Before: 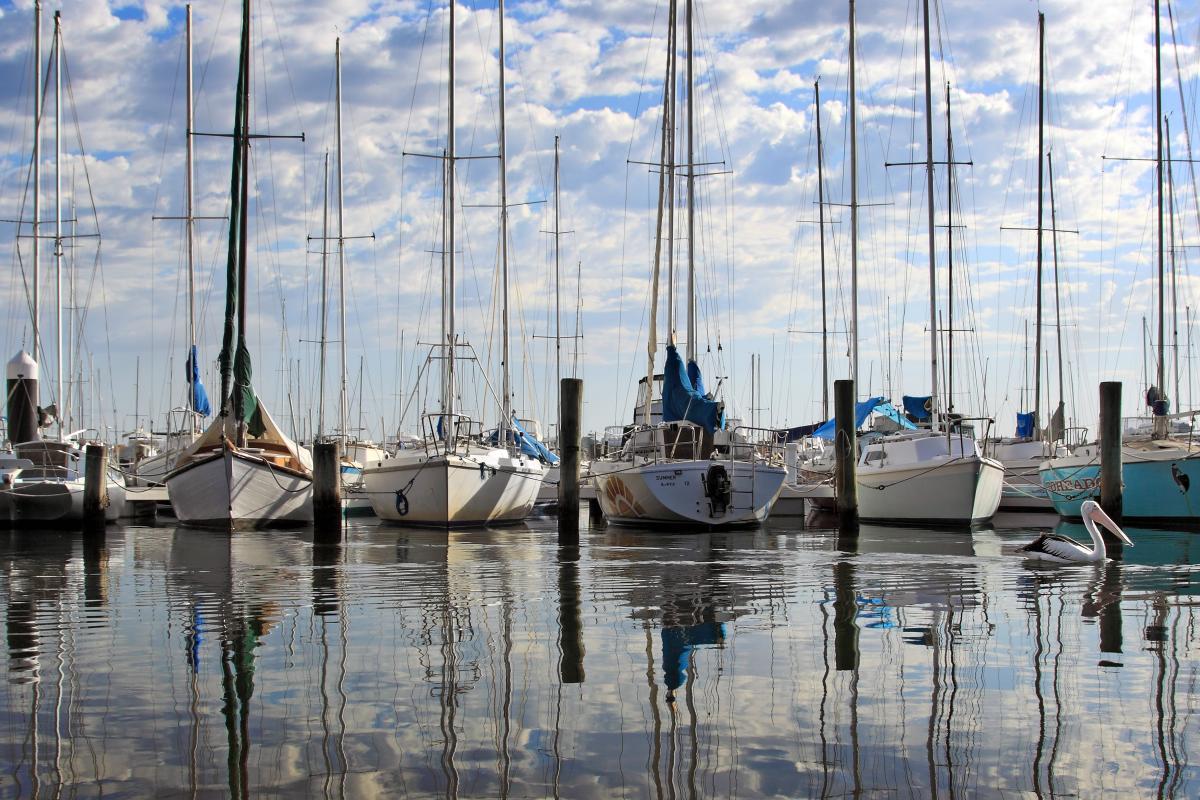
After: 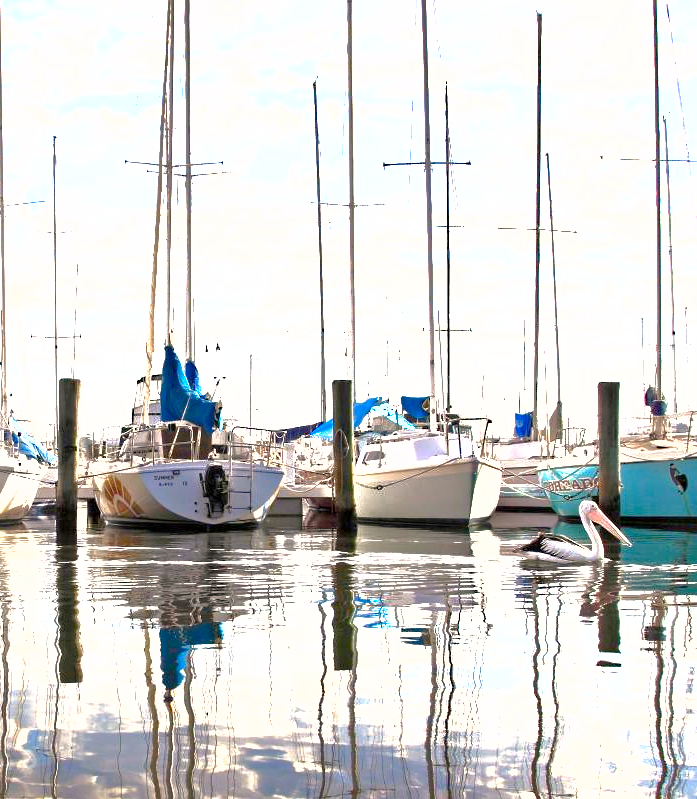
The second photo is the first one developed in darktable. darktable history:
tone equalizer: on, module defaults
color balance rgb: power › luminance -14.97%, highlights gain › chroma 3.167%, highlights gain › hue 57.07°, perceptual saturation grading › global saturation 20%, perceptual saturation grading › highlights -50.337%, perceptual saturation grading › shadows 30.378%, global vibrance 41.32%
exposure: exposure 1.991 EV, compensate exposure bias true, compensate highlight preservation false
crop: left 41.87%
sharpen: radius 2.935, amount 0.861, threshold 47.111
shadows and highlights: on, module defaults
